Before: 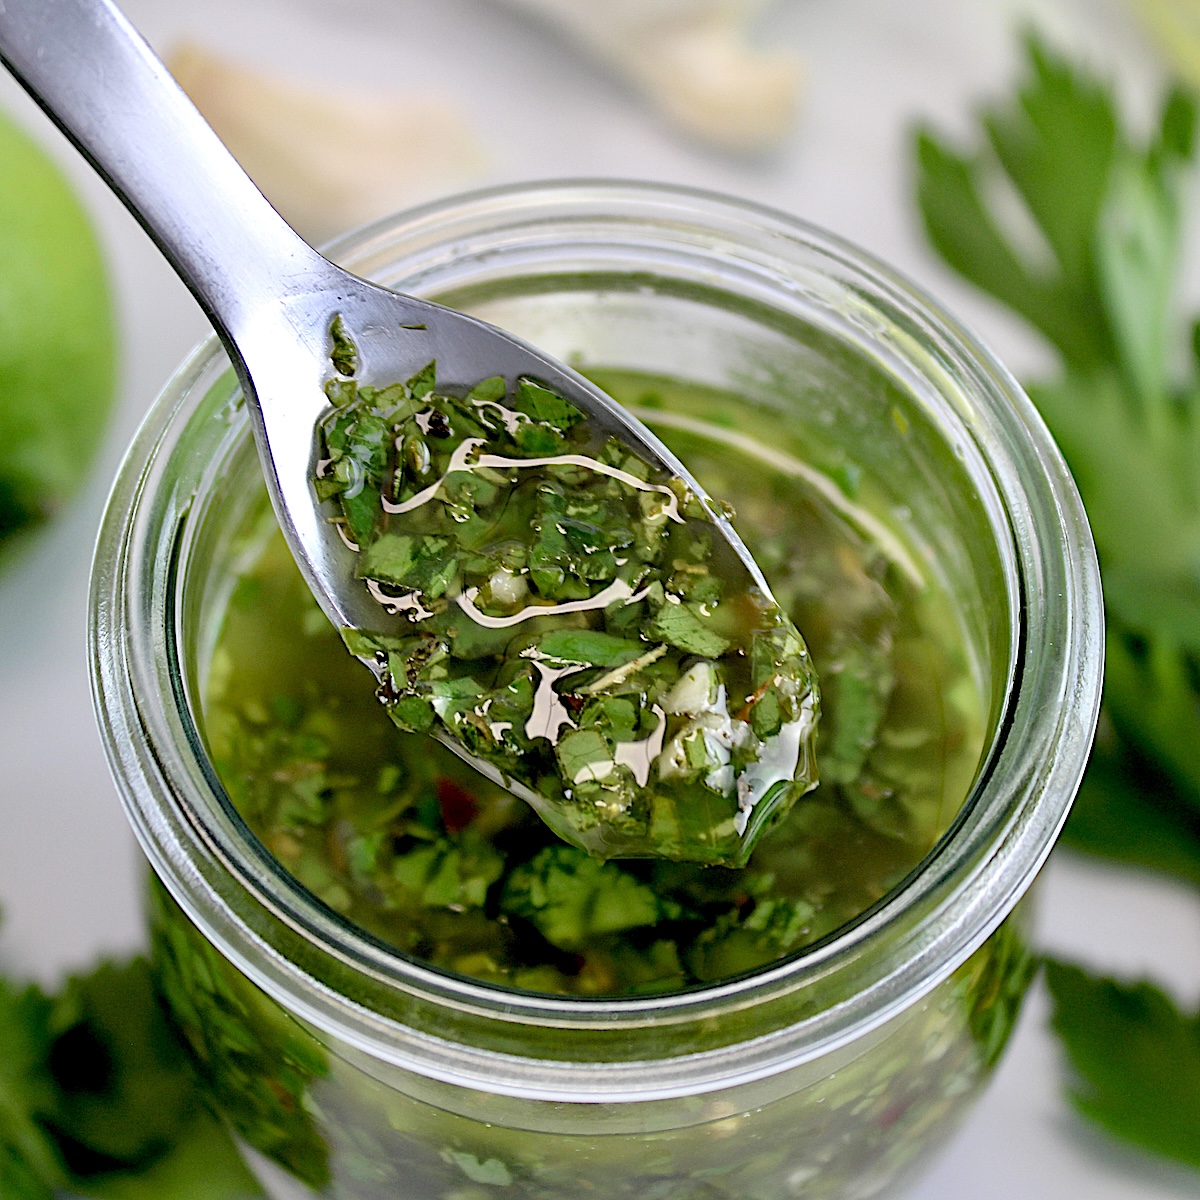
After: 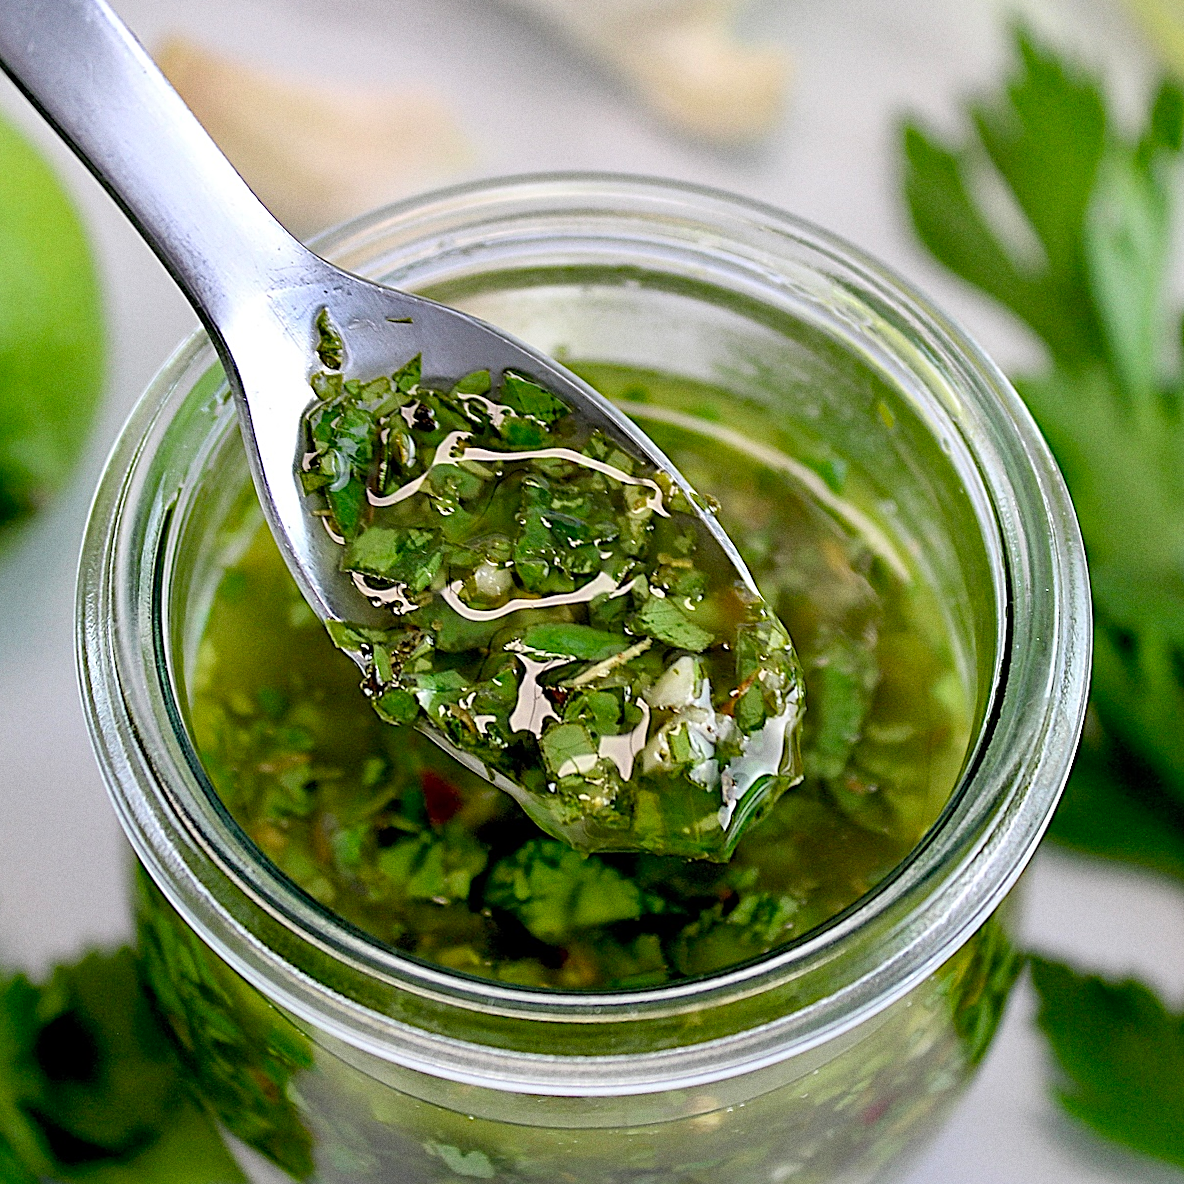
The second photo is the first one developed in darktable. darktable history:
crop and rotate: left 0.614%, top 0.179%, bottom 0.309%
sharpen: on, module defaults
rotate and perspective: rotation 0.192°, lens shift (horizontal) -0.015, crop left 0.005, crop right 0.996, crop top 0.006, crop bottom 0.99
grain: coarseness 0.47 ISO
